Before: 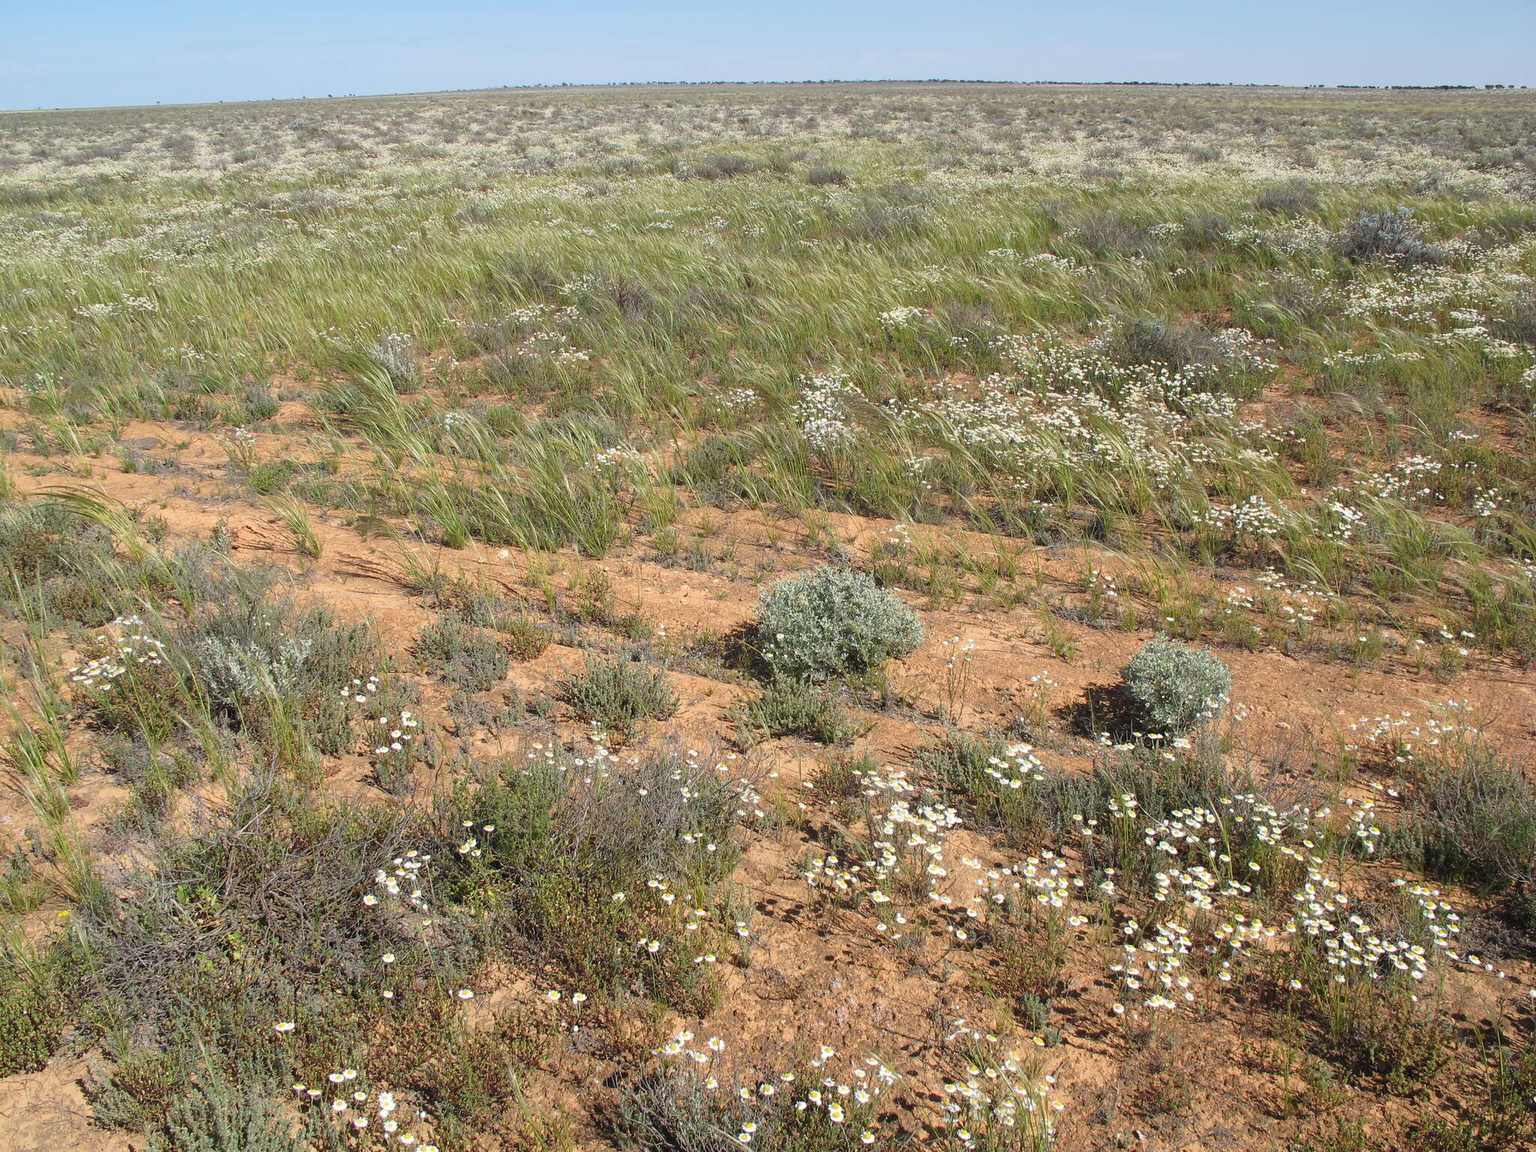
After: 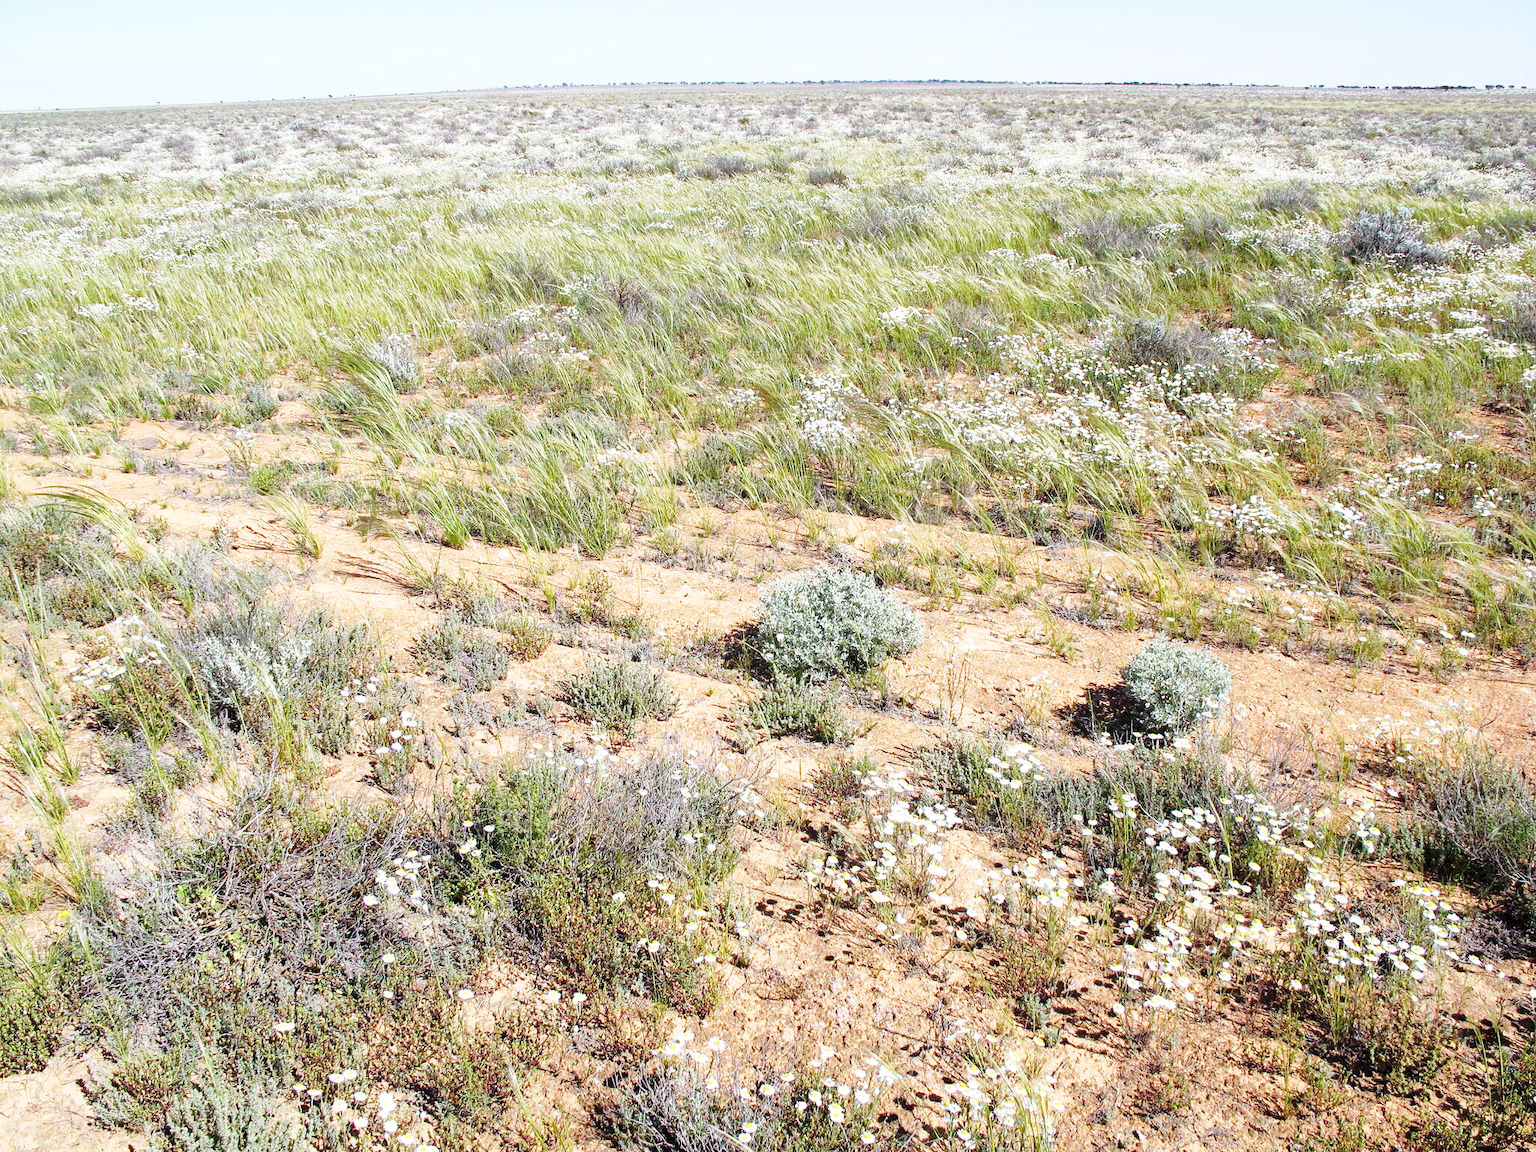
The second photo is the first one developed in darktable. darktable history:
shadows and highlights: shadows -20, white point adjustment -2, highlights -35
tone equalizer: -8 EV -0.417 EV, -7 EV -0.389 EV, -6 EV -0.333 EV, -5 EV -0.222 EV, -3 EV 0.222 EV, -2 EV 0.333 EV, -1 EV 0.389 EV, +0 EV 0.417 EV, edges refinement/feathering 500, mask exposure compensation -1.57 EV, preserve details no
base curve: curves: ch0 [(0, 0) (0.028, 0.03) (0.121, 0.232) (0.46, 0.748) (0.859, 0.968) (1, 1)], preserve colors none
white balance: red 0.967, blue 1.119, emerald 0.756
haze removal: adaptive false
exposure: black level correction 0.005, exposure 0.417 EV, compensate highlight preservation false
